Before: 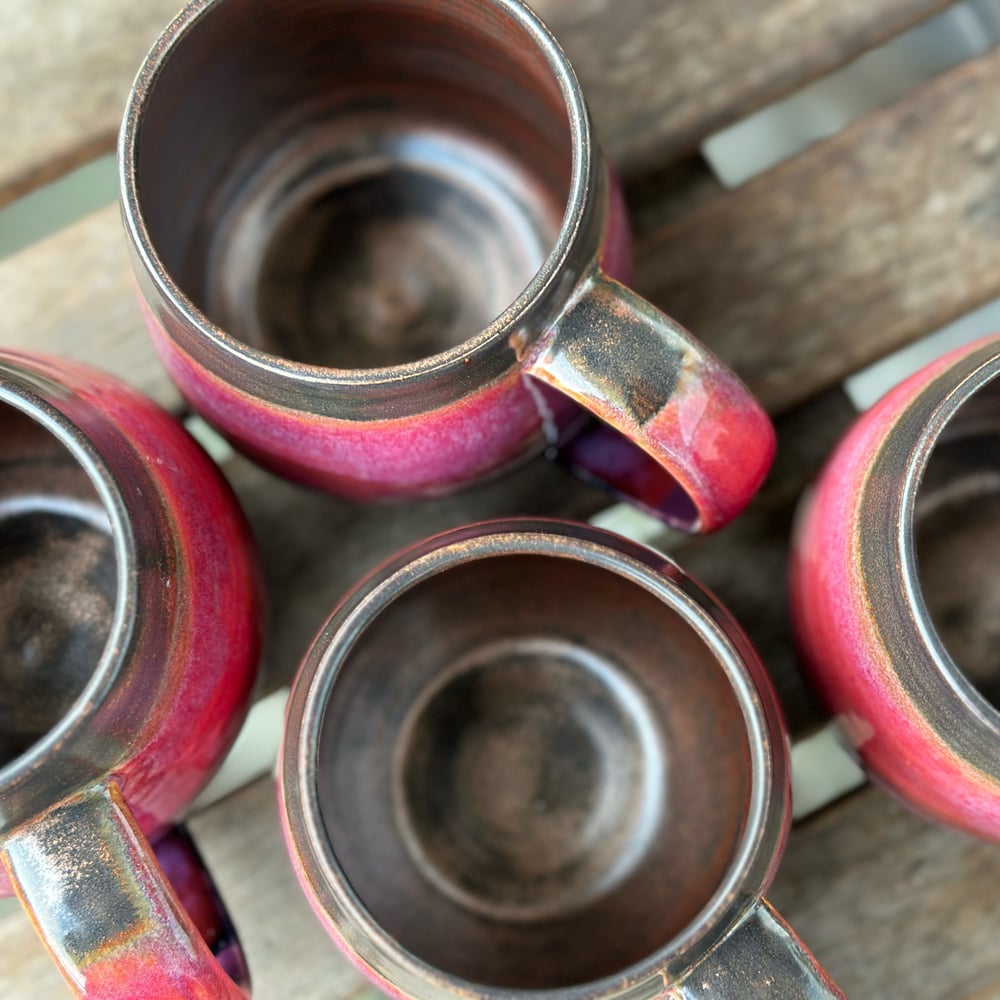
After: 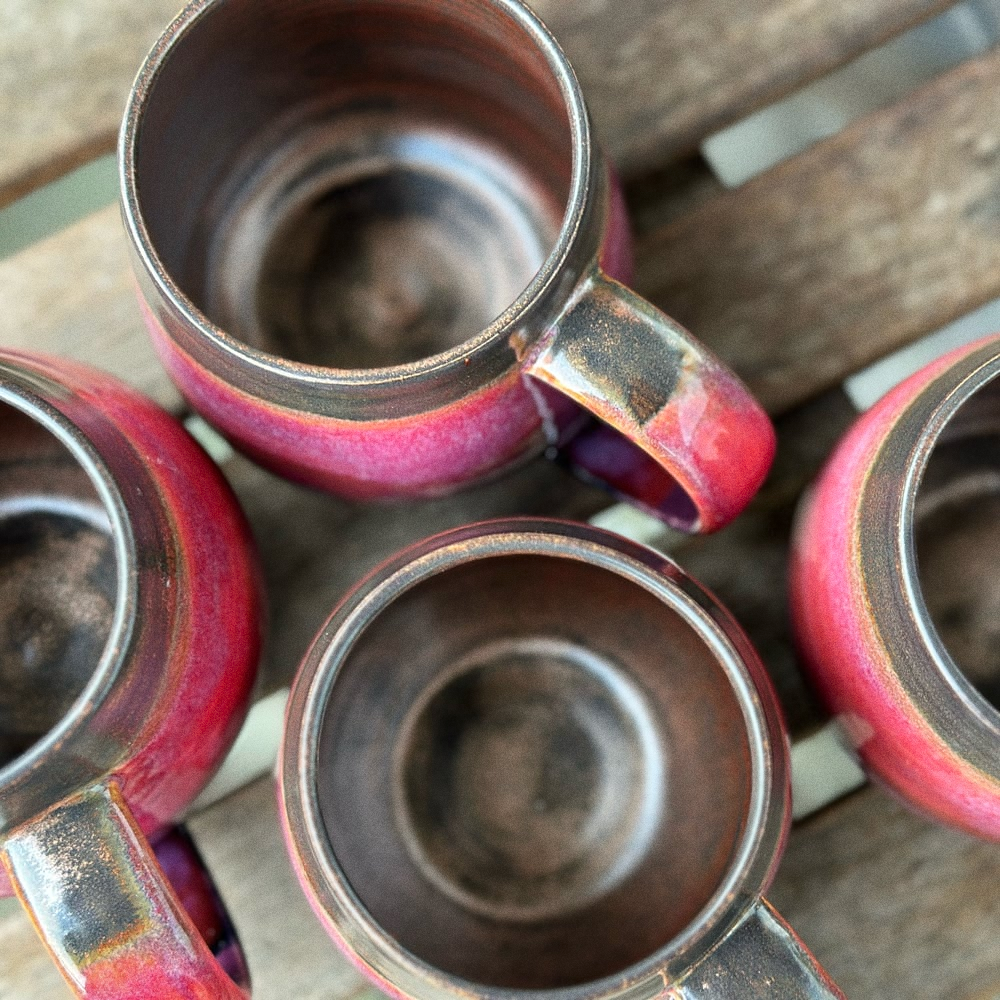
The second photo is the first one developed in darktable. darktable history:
grain: coarseness 0.47 ISO
shadows and highlights: soften with gaussian
